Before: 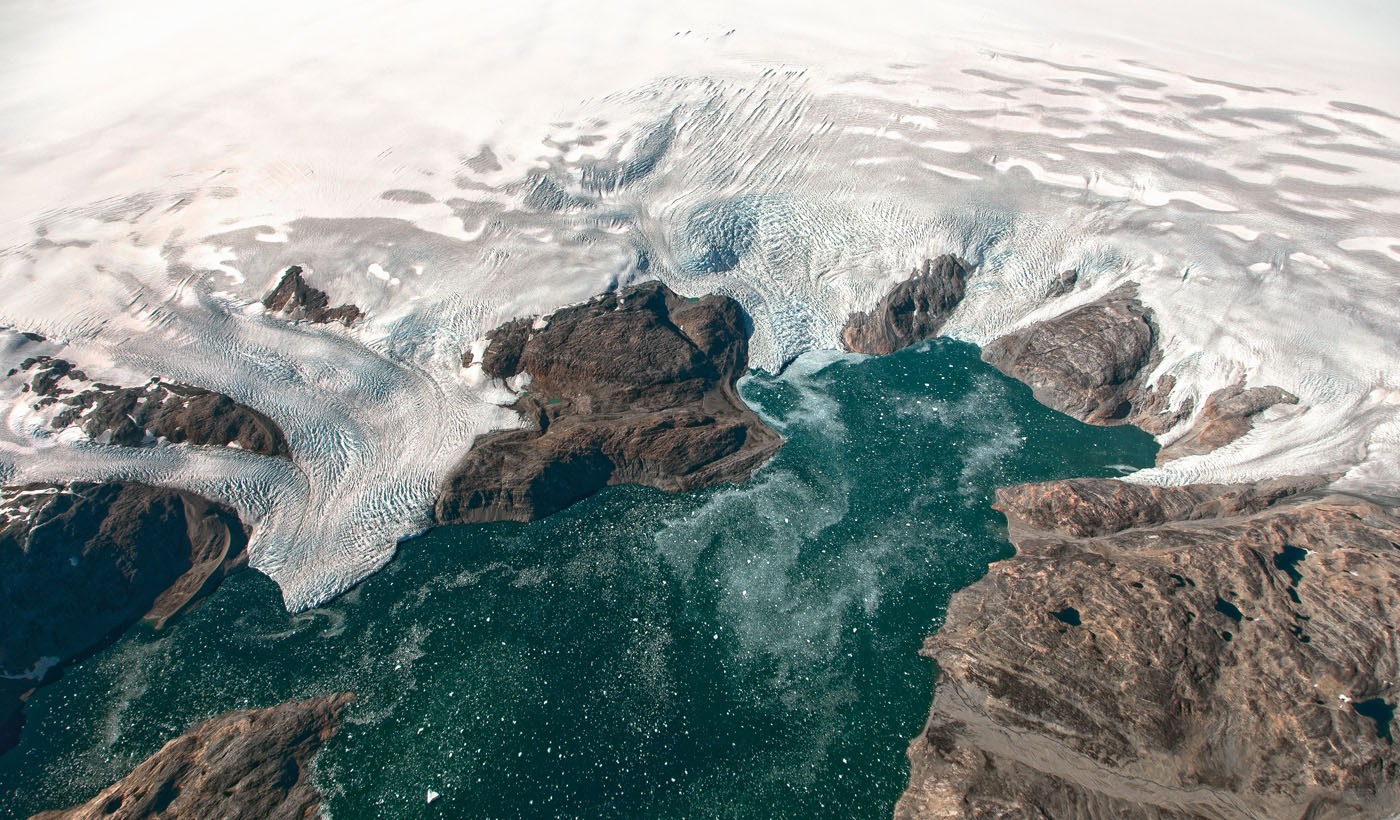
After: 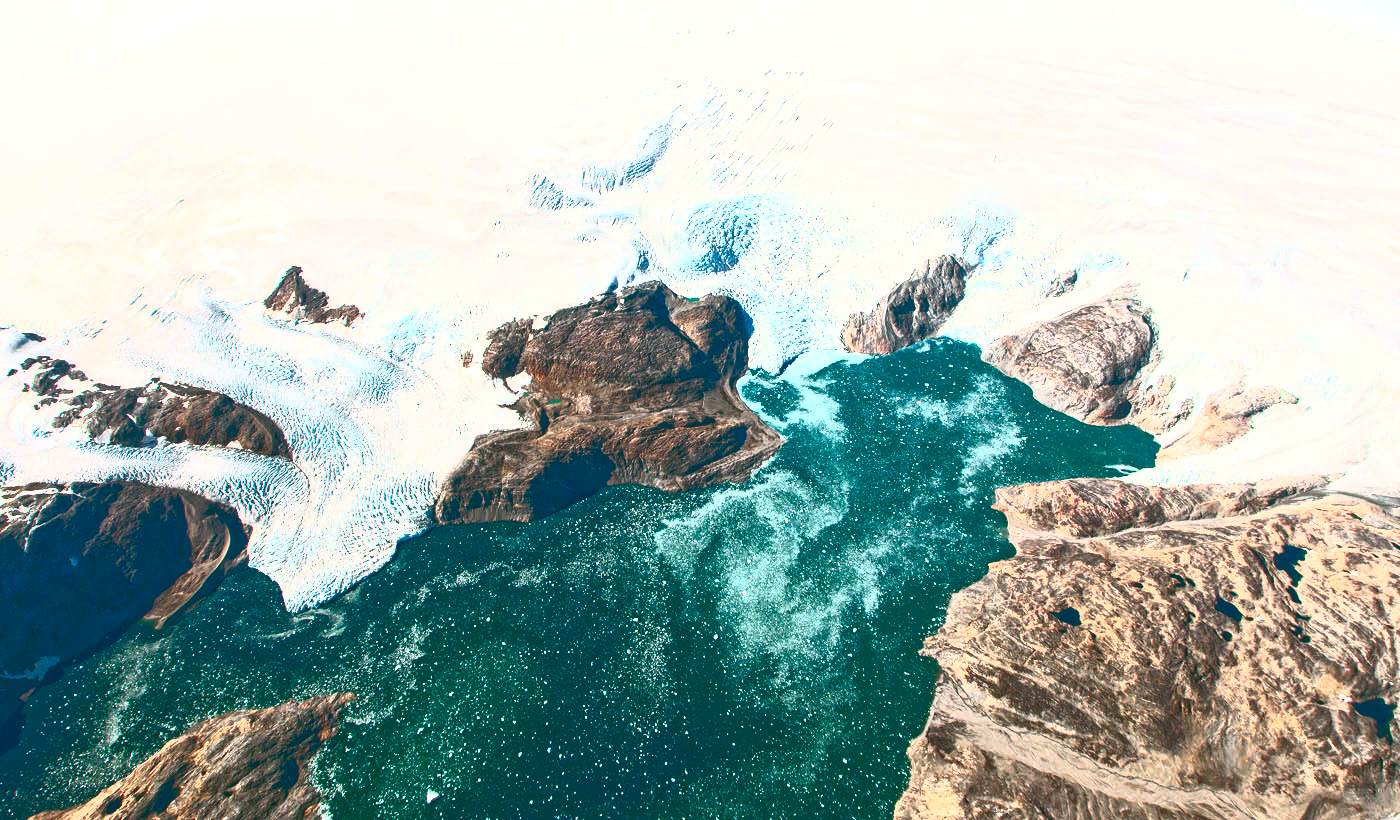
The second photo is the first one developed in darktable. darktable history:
contrast brightness saturation: contrast 0.999, brightness 0.985, saturation 0.991
